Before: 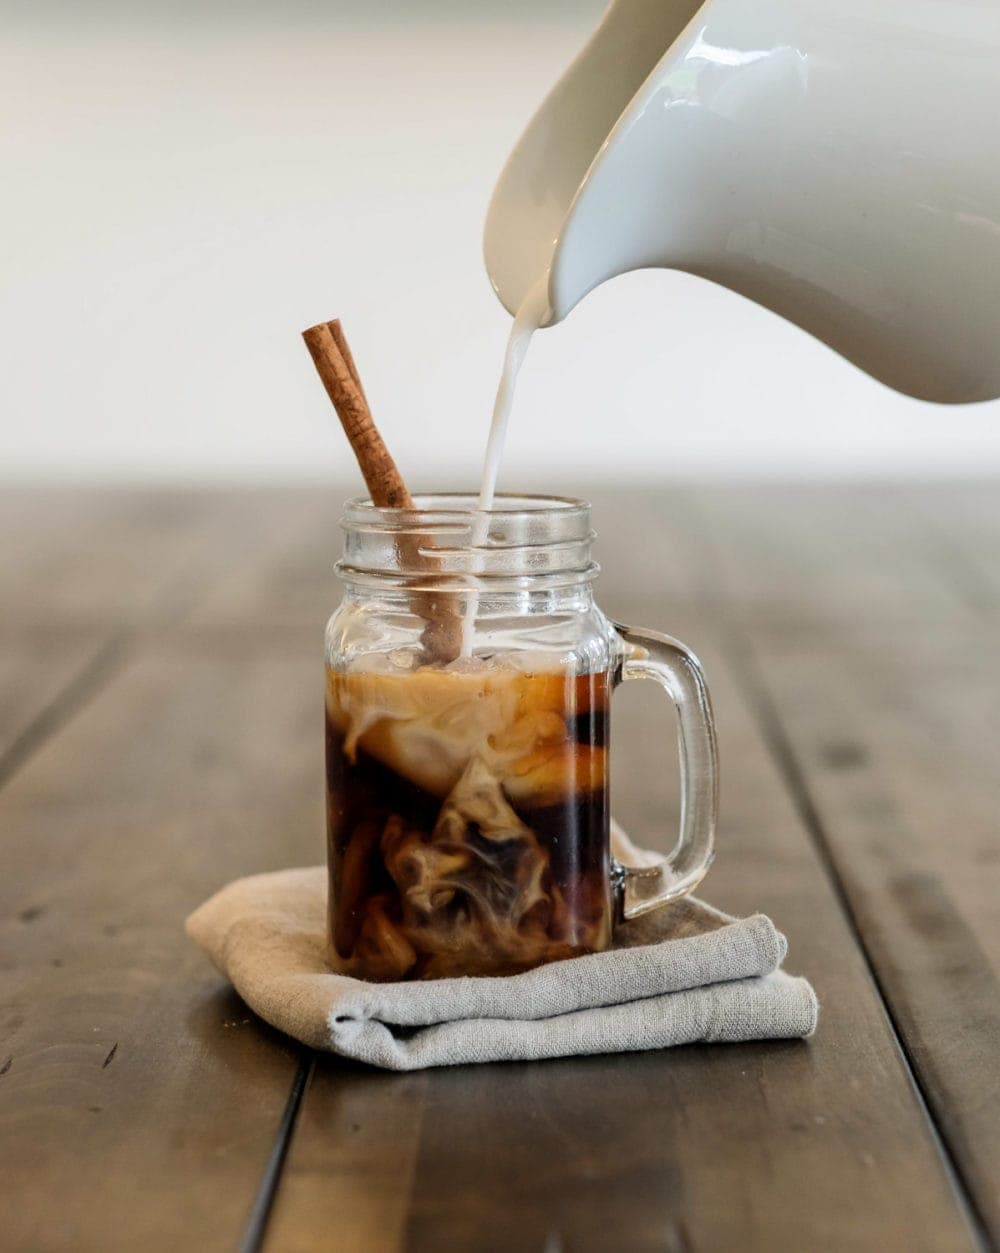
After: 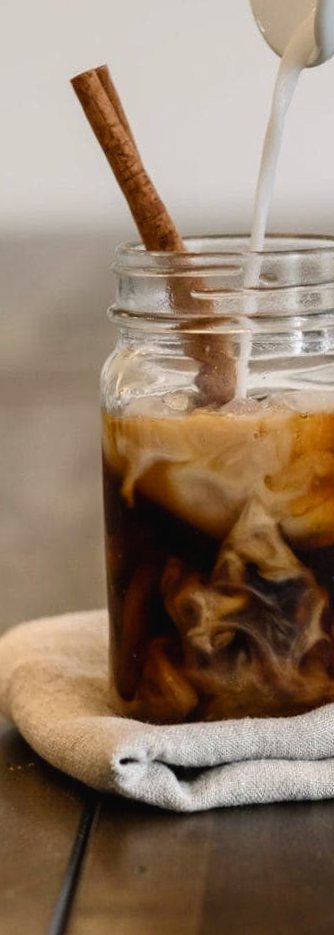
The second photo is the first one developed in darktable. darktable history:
crop and rotate: left 21.77%, top 18.528%, right 44.676%, bottom 2.997%
graduated density: on, module defaults
rotate and perspective: rotation -1.32°, lens shift (horizontal) -0.031, crop left 0.015, crop right 0.985, crop top 0.047, crop bottom 0.982
color balance rgb: shadows lift › chroma 1%, shadows lift › hue 28.8°, power › hue 60°, highlights gain › chroma 1%, highlights gain › hue 60°, global offset › luminance 0.25%, perceptual saturation grading › highlights -20%, perceptual saturation grading › shadows 20%, perceptual brilliance grading › highlights 10%, perceptual brilliance grading › shadows -5%, global vibrance 19.67%
